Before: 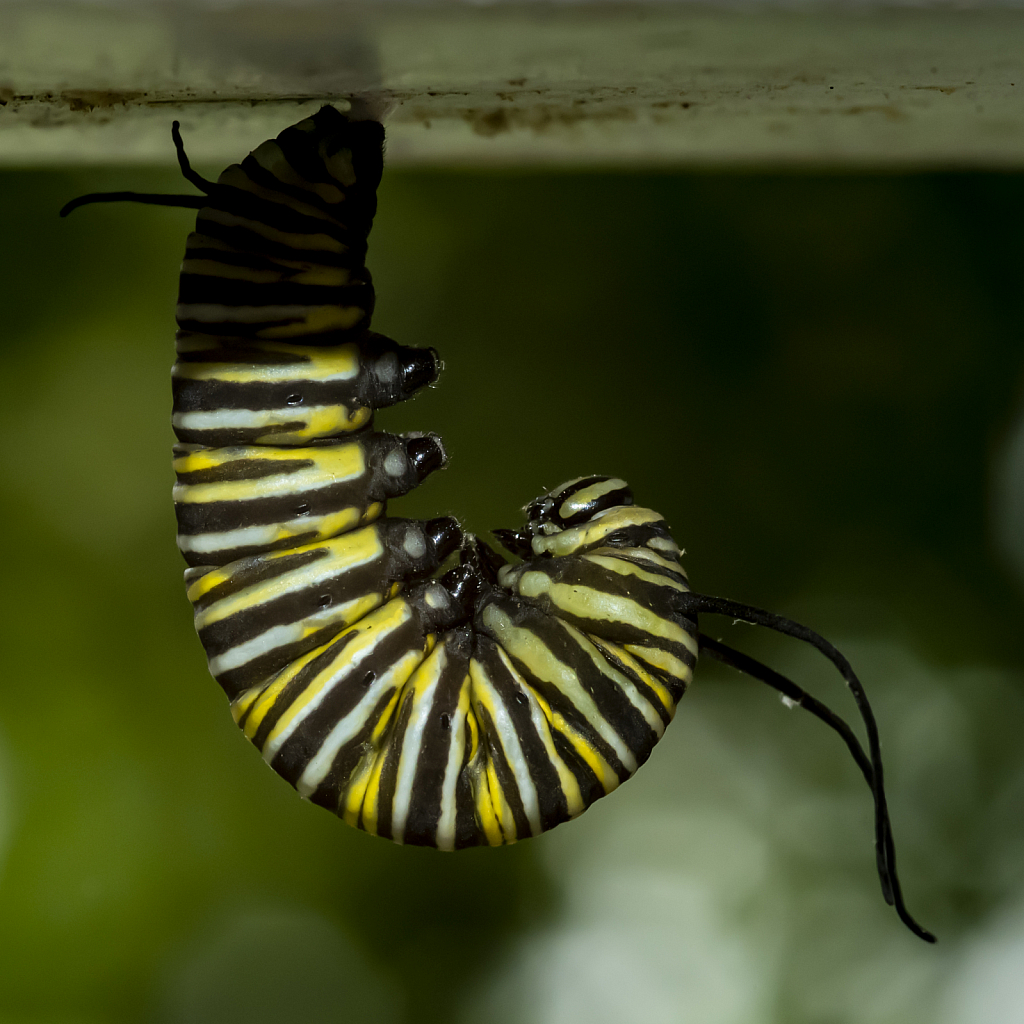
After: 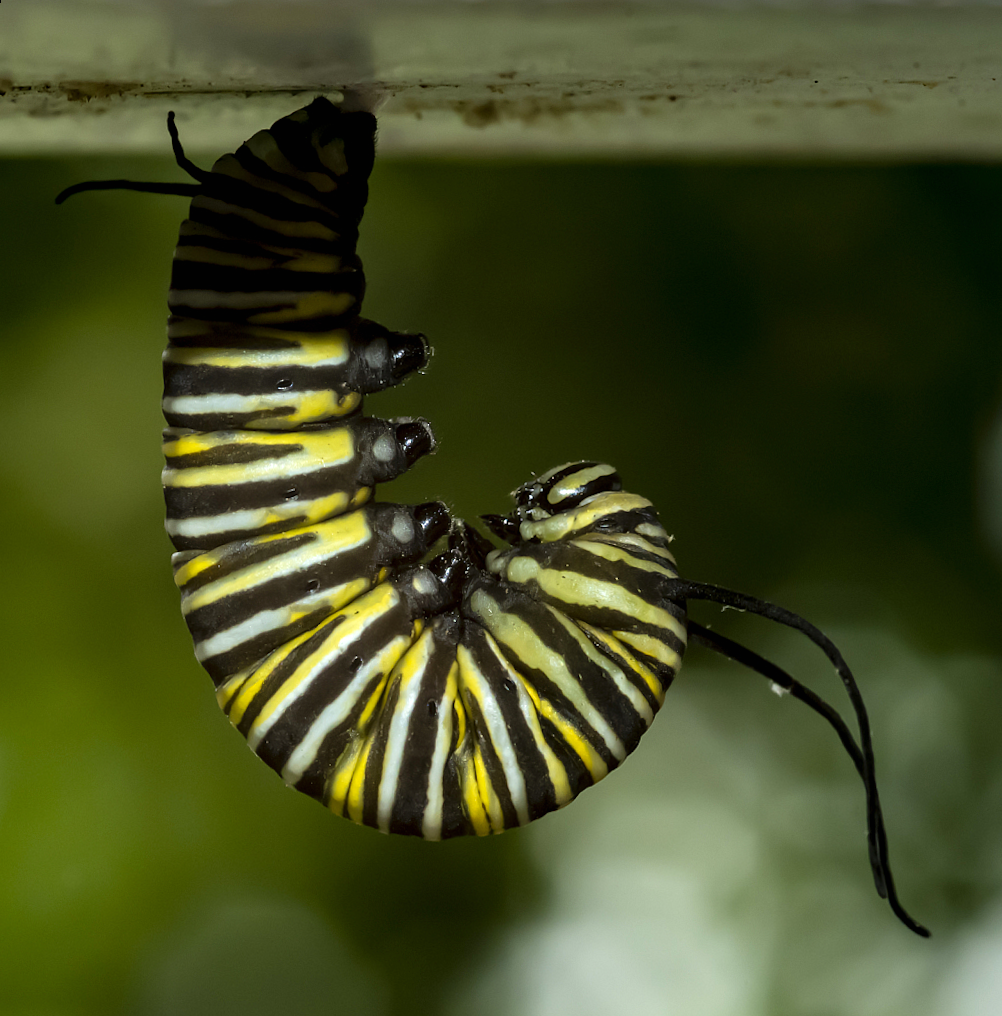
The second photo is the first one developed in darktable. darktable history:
rotate and perspective: rotation 0.226°, lens shift (vertical) -0.042, crop left 0.023, crop right 0.982, crop top 0.006, crop bottom 0.994
exposure: black level correction 0, exposure 0.3 EV, compensate highlight preservation false
